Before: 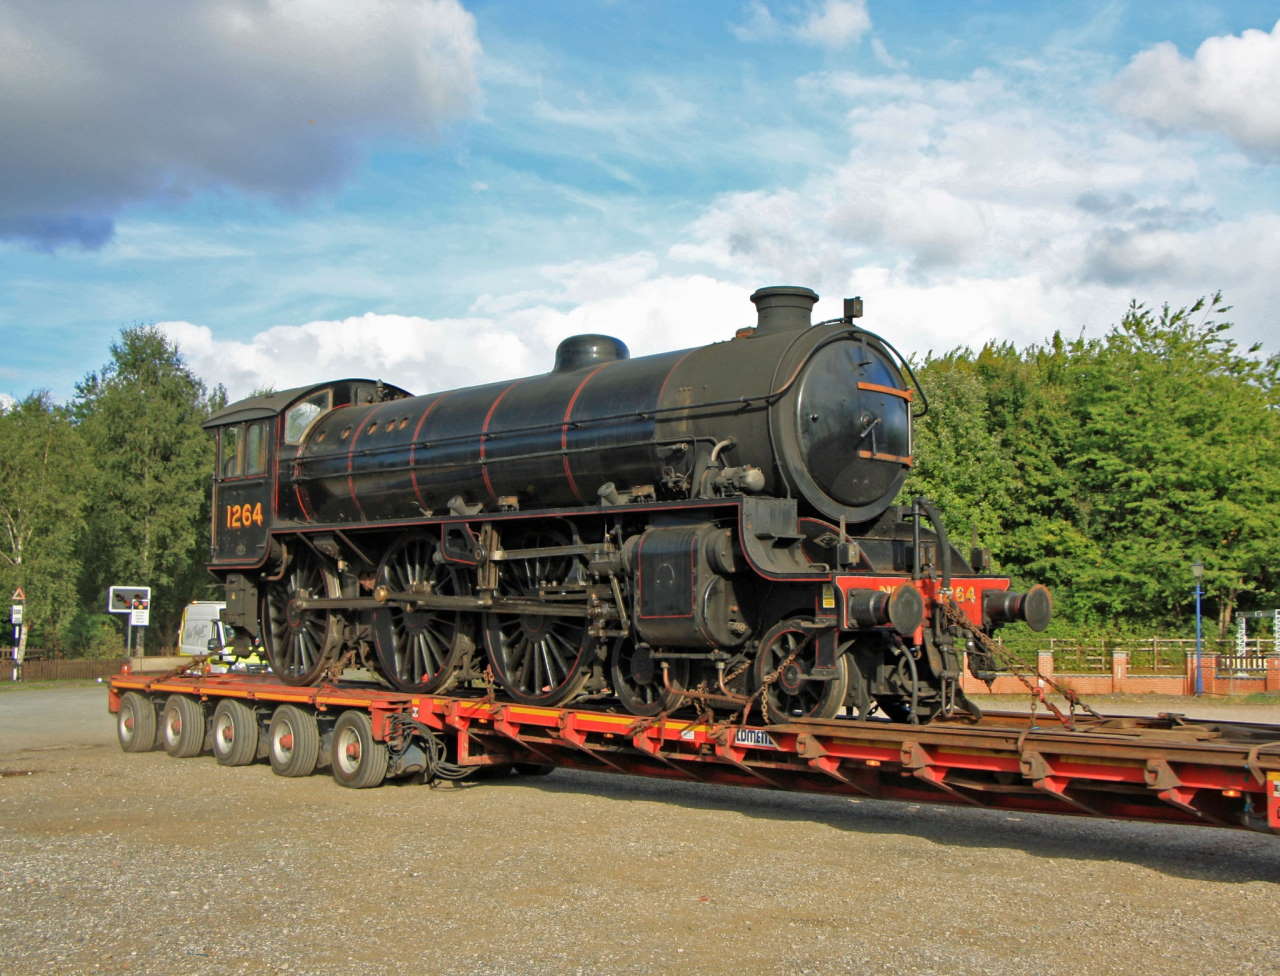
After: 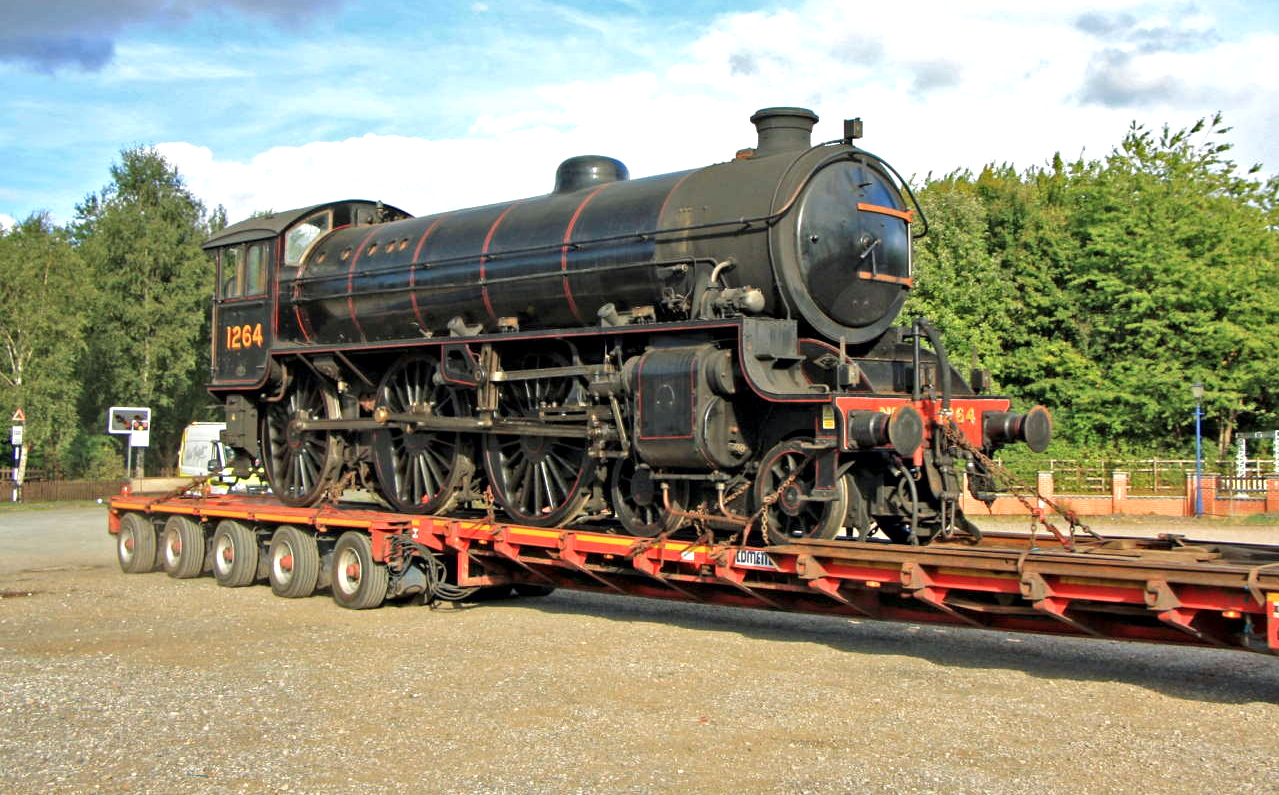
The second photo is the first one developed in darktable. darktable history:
crop and rotate: top 18.507%
contrast equalizer: octaves 7, y [[0.6 ×6], [0.55 ×6], [0 ×6], [0 ×6], [0 ×6]], mix 0.29
contrast brightness saturation: saturation -0.04
exposure: black level correction 0, exposure 0.5 EV, compensate exposure bias true, compensate highlight preservation false
